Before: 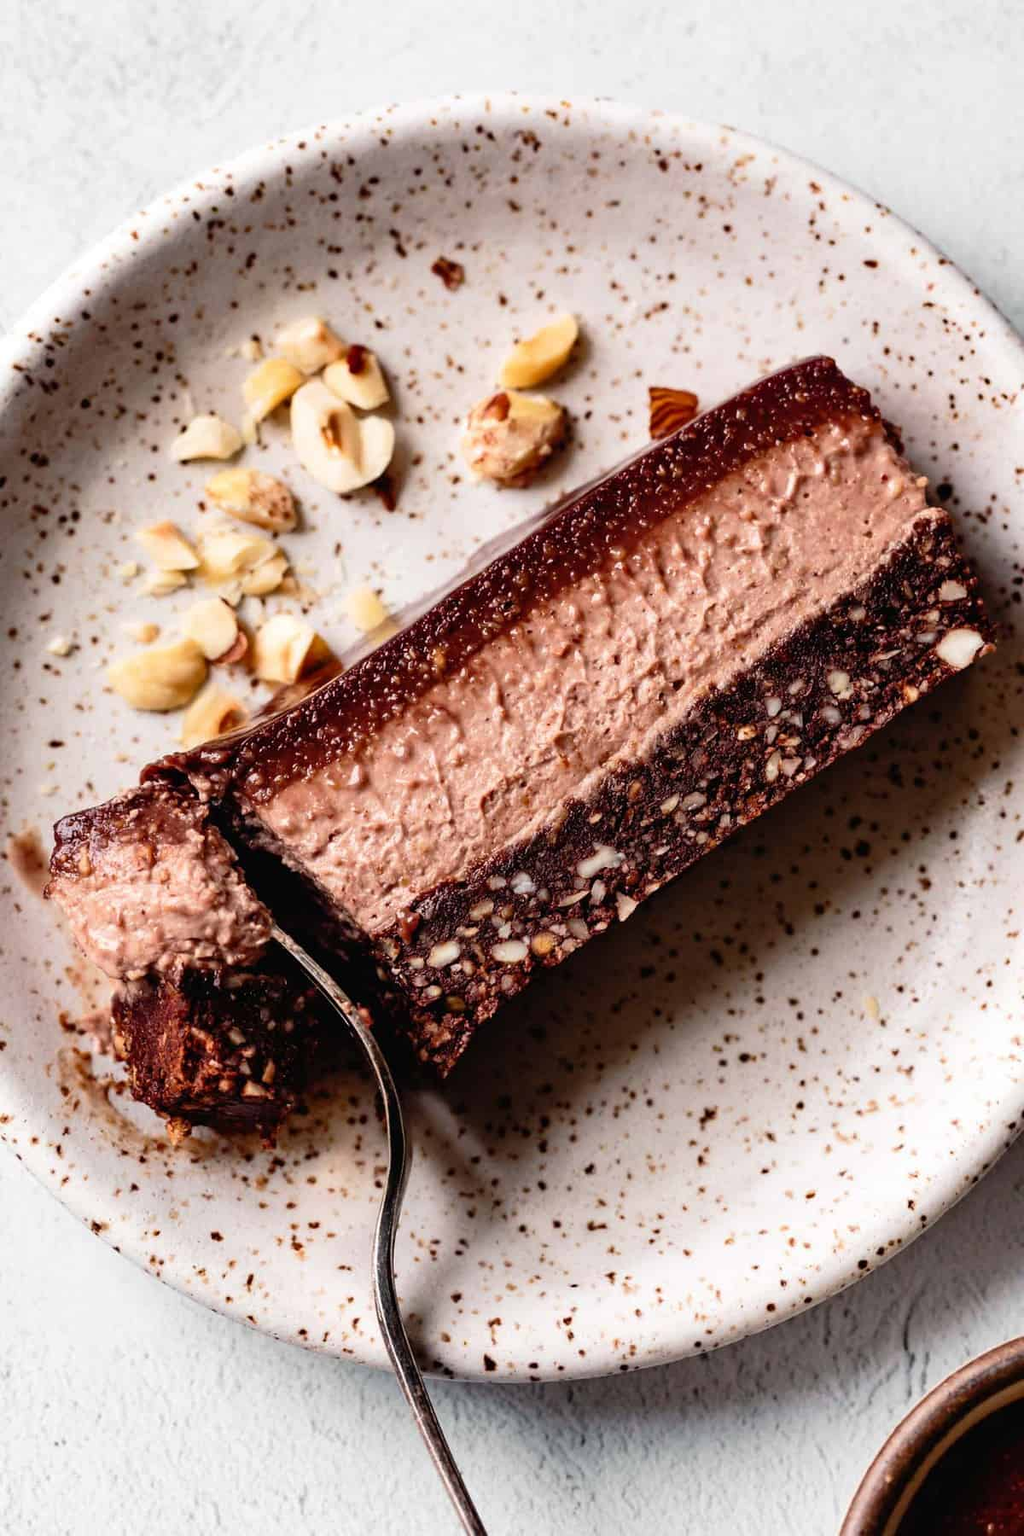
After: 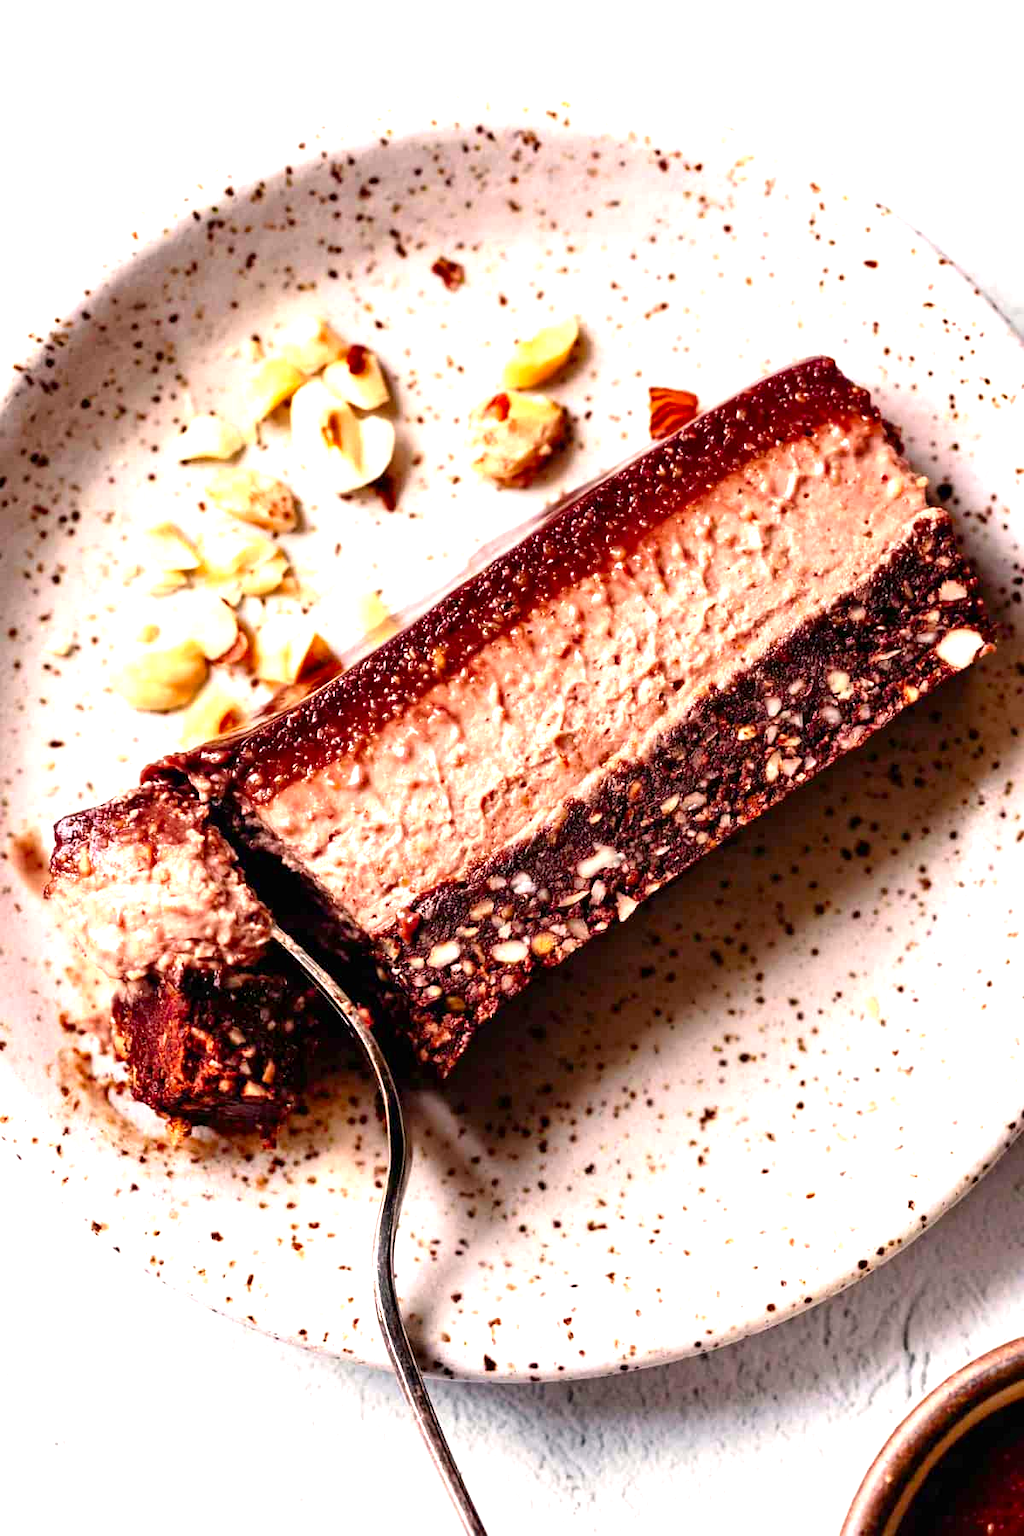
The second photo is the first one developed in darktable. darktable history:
exposure: black level correction 0.001, exposure 1 EV, compensate highlight preservation false
color correction: highlights a* 3.5, highlights b* 1.8, saturation 1.22
